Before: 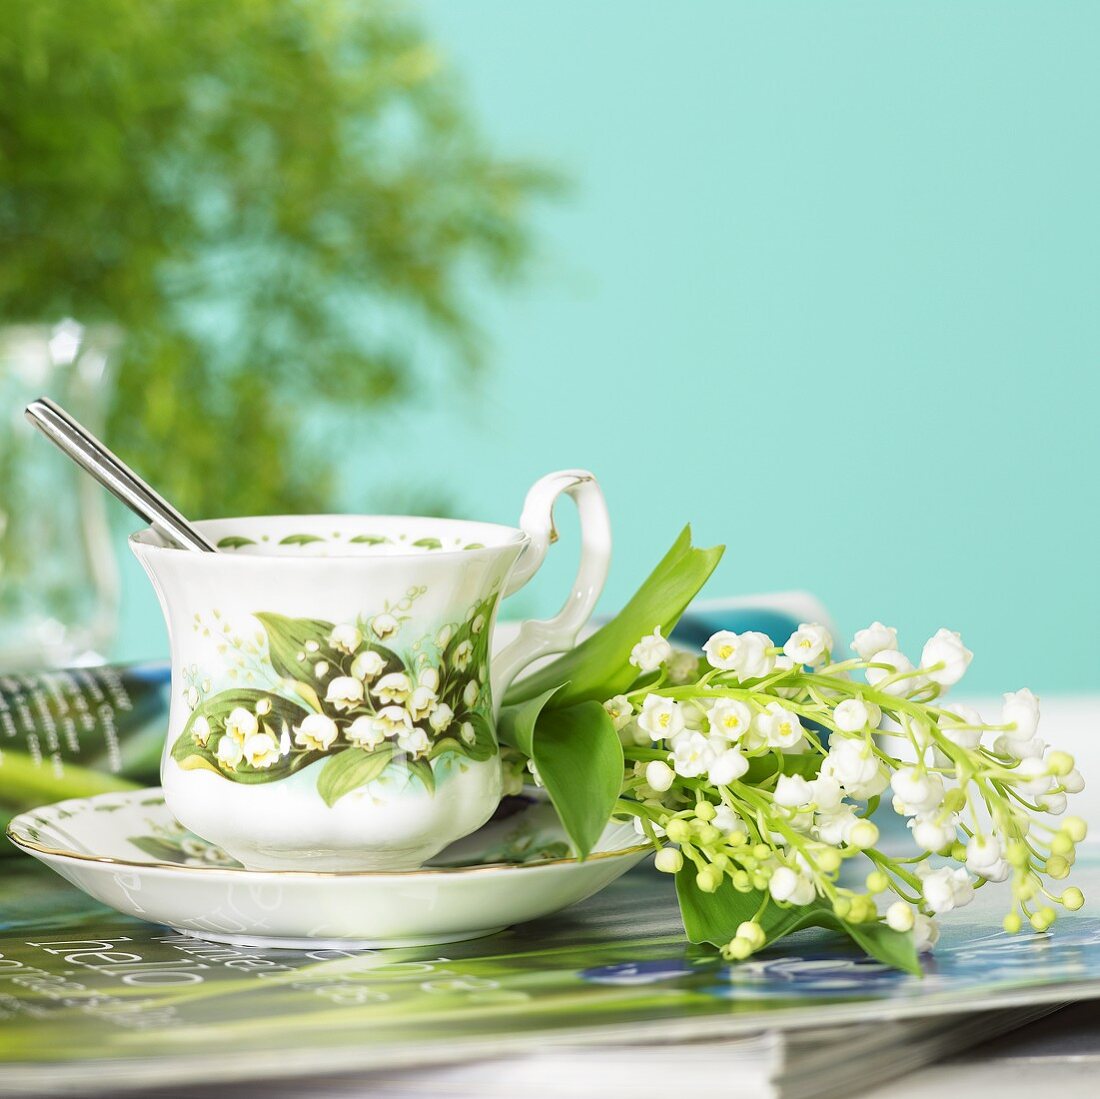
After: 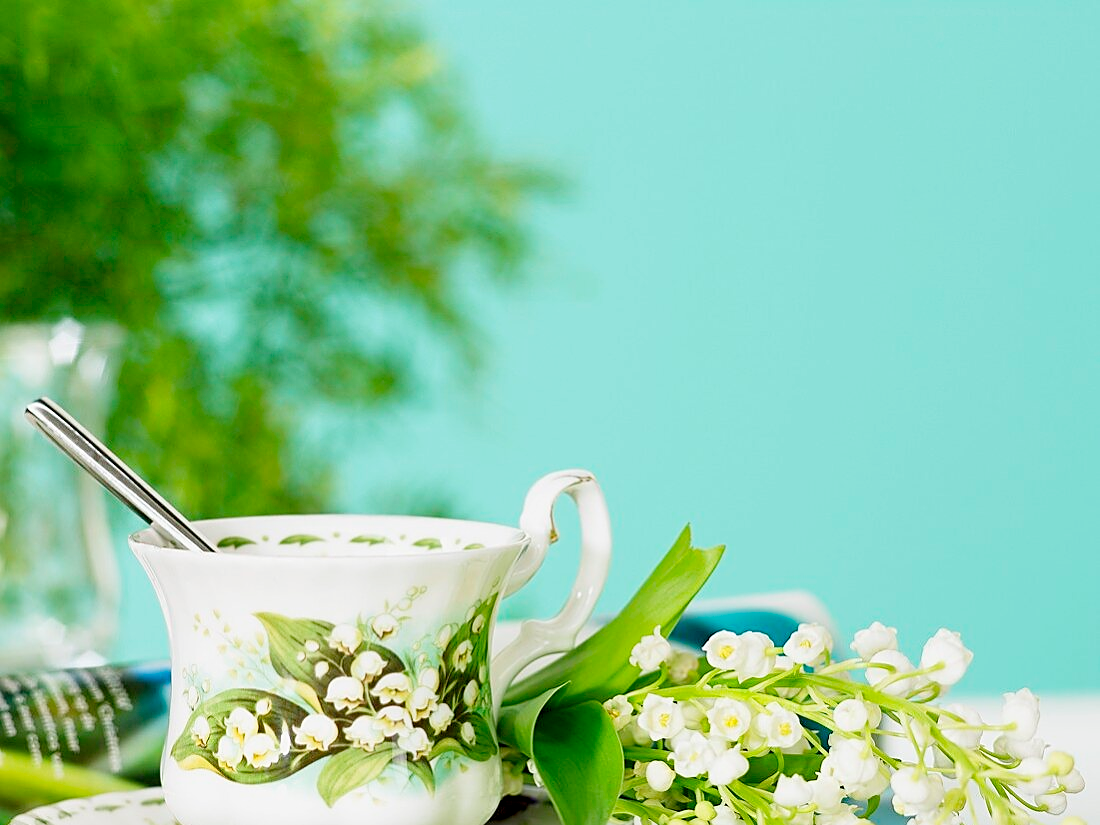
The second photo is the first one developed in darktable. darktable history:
sharpen: on, module defaults
tone curve: curves: ch0 [(0, 0) (0.004, 0.002) (0.02, 0.013) (0.218, 0.218) (0.664, 0.718) (0.832, 0.873) (1, 1)], preserve colors none
exposure: black level correction 0.009, exposure -0.165 EV, compensate exposure bias true, compensate highlight preservation false
crop: bottom 24.713%
